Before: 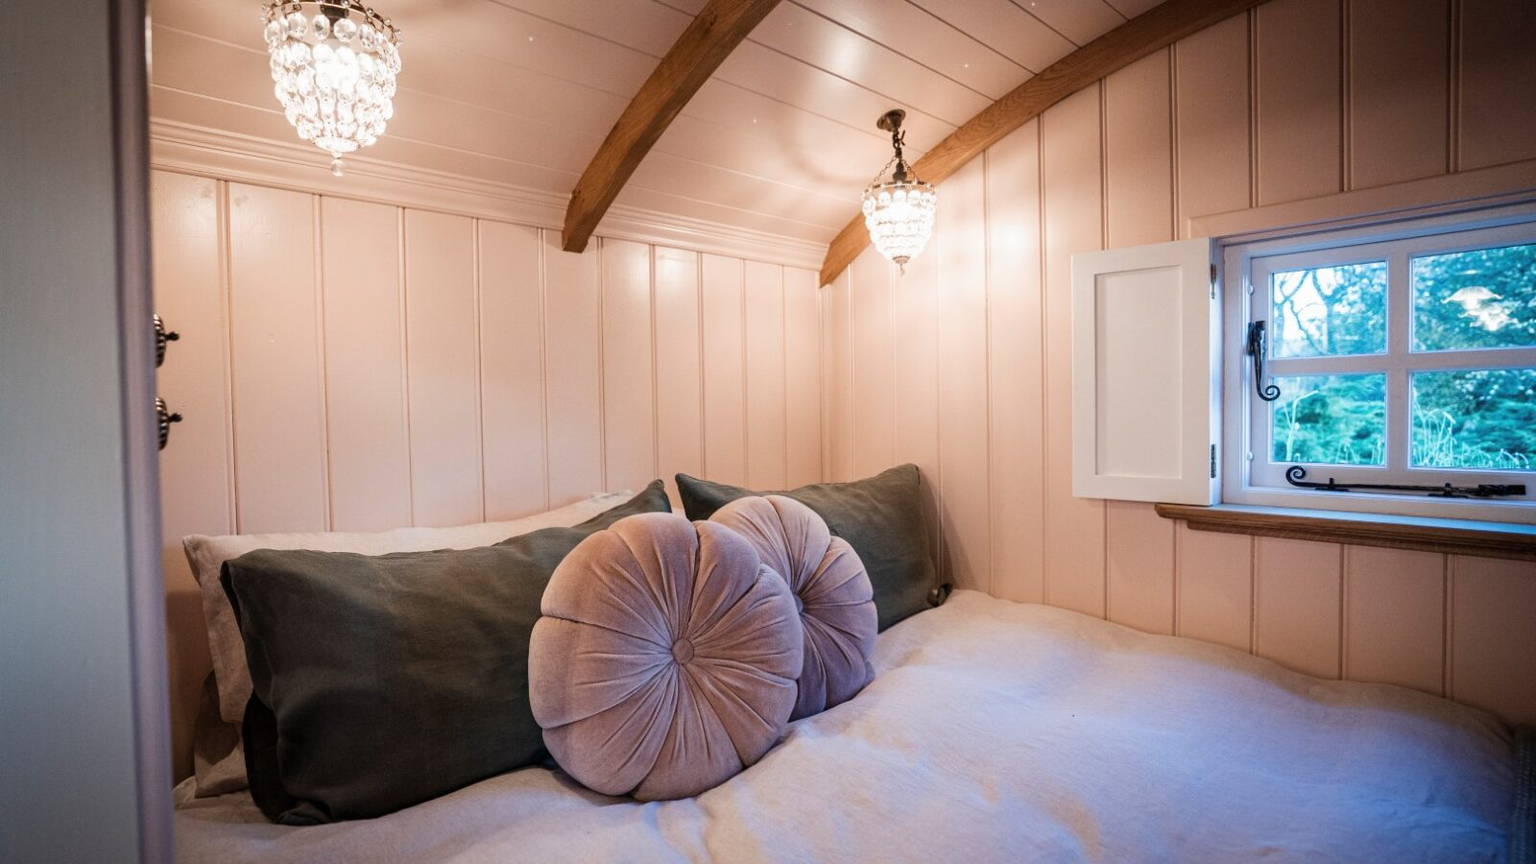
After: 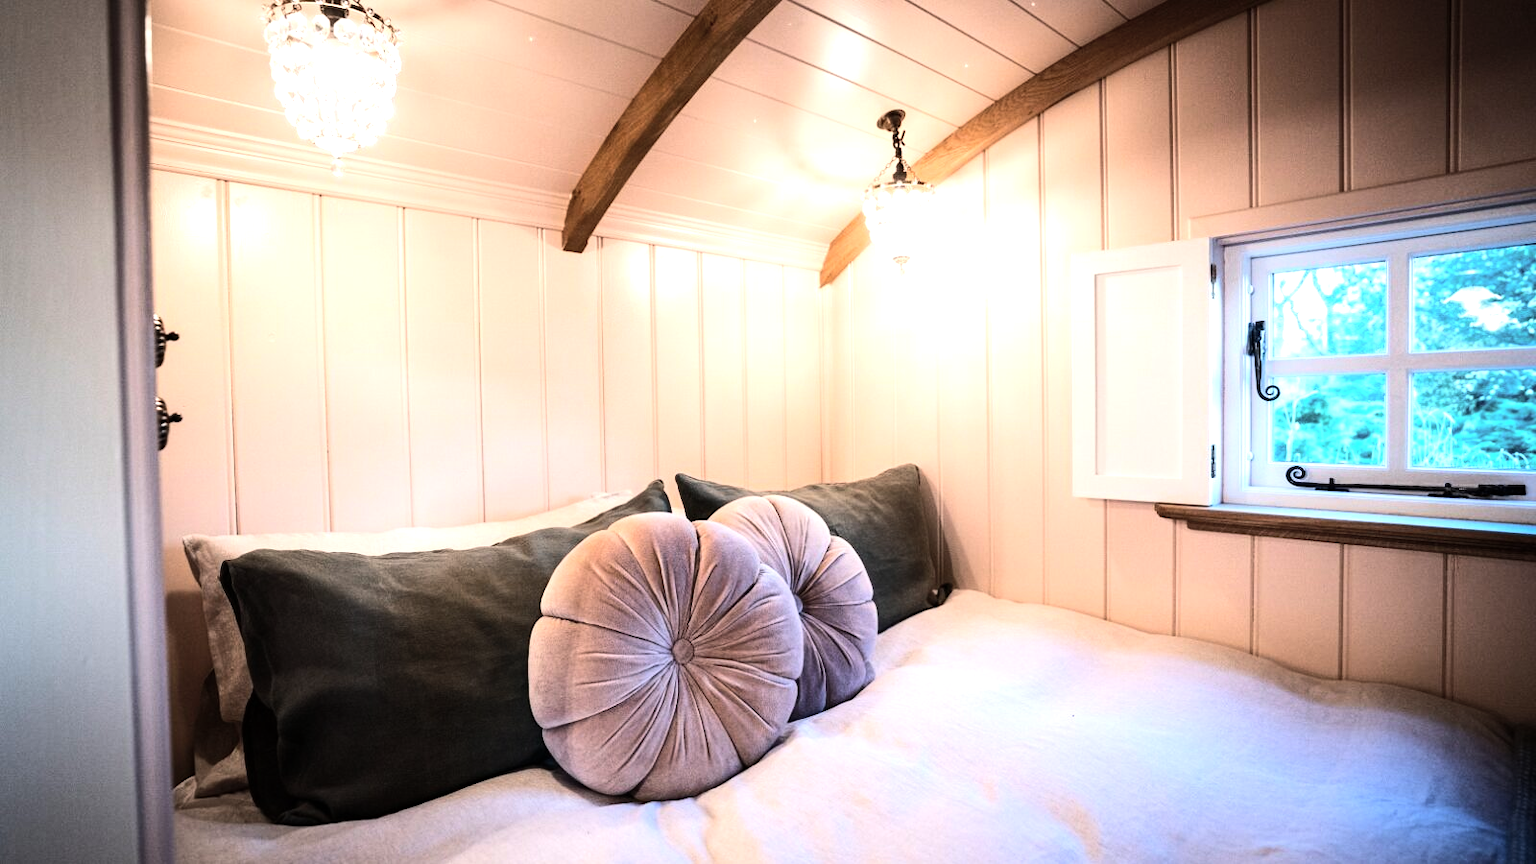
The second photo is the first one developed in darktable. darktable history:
tone equalizer: -8 EV -1.11 EV, -7 EV -1.01 EV, -6 EV -0.876 EV, -5 EV -0.606 EV, -3 EV 0.578 EV, -2 EV 0.881 EV, -1 EV 1.01 EV, +0 EV 1.06 EV, edges refinement/feathering 500, mask exposure compensation -1.57 EV, preserve details no
tone curve: curves: ch0 [(0, 0) (0.003, 0.004) (0.011, 0.014) (0.025, 0.032) (0.044, 0.057) (0.069, 0.089) (0.1, 0.128) (0.136, 0.174) (0.177, 0.227) (0.224, 0.287) (0.277, 0.354) (0.335, 0.427) (0.399, 0.507) (0.468, 0.582) (0.543, 0.653) (0.623, 0.726) (0.709, 0.799) (0.801, 0.876) (0.898, 0.937) (1, 1)], color space Lab, independent channels, preserve colors none
